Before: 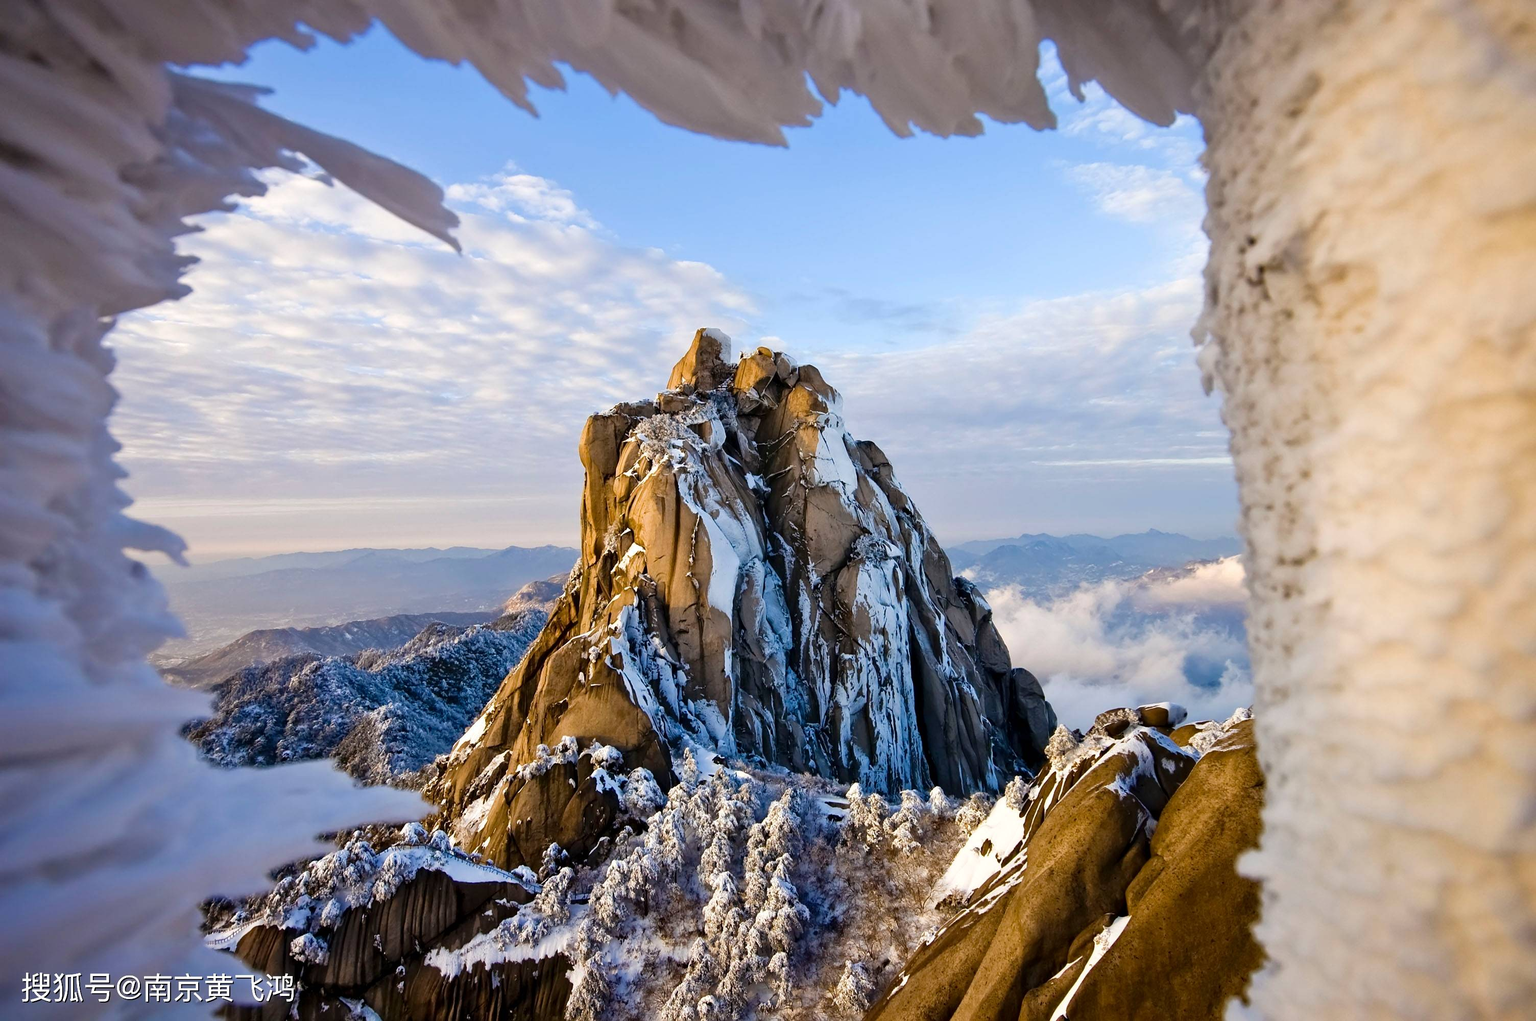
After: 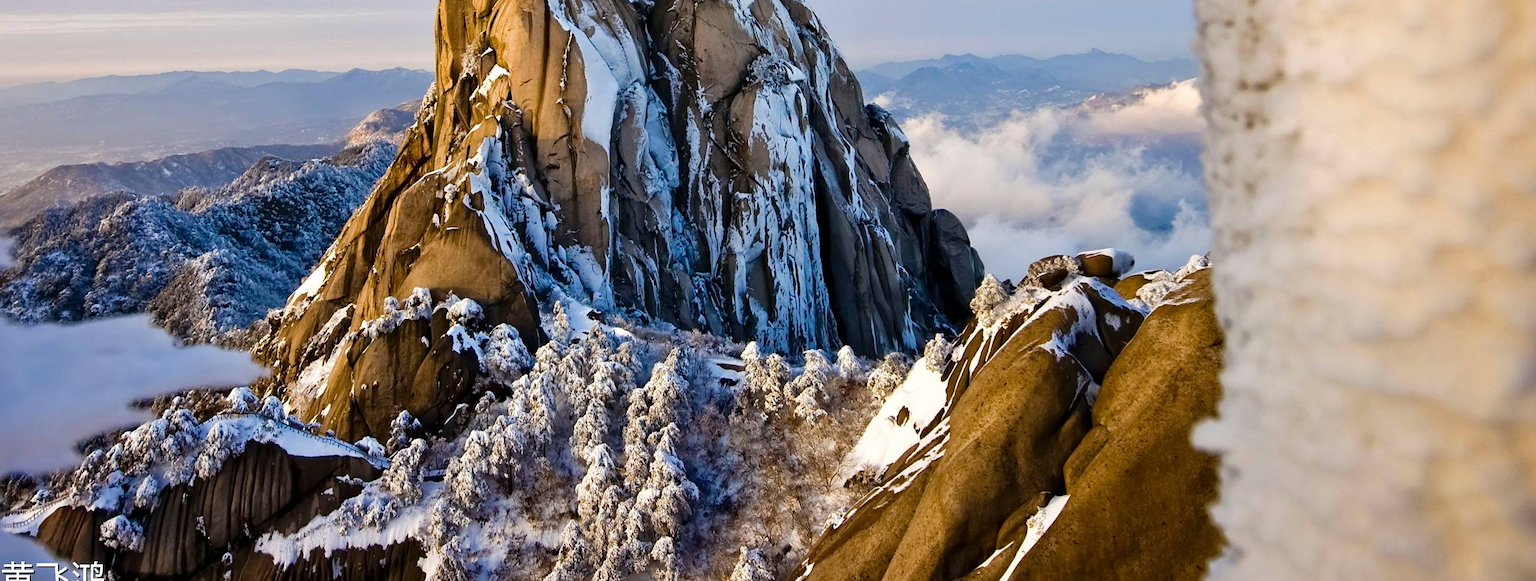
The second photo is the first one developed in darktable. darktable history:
crop and rotate: left 13.269%, top 47.735%, bottom 2.867%
